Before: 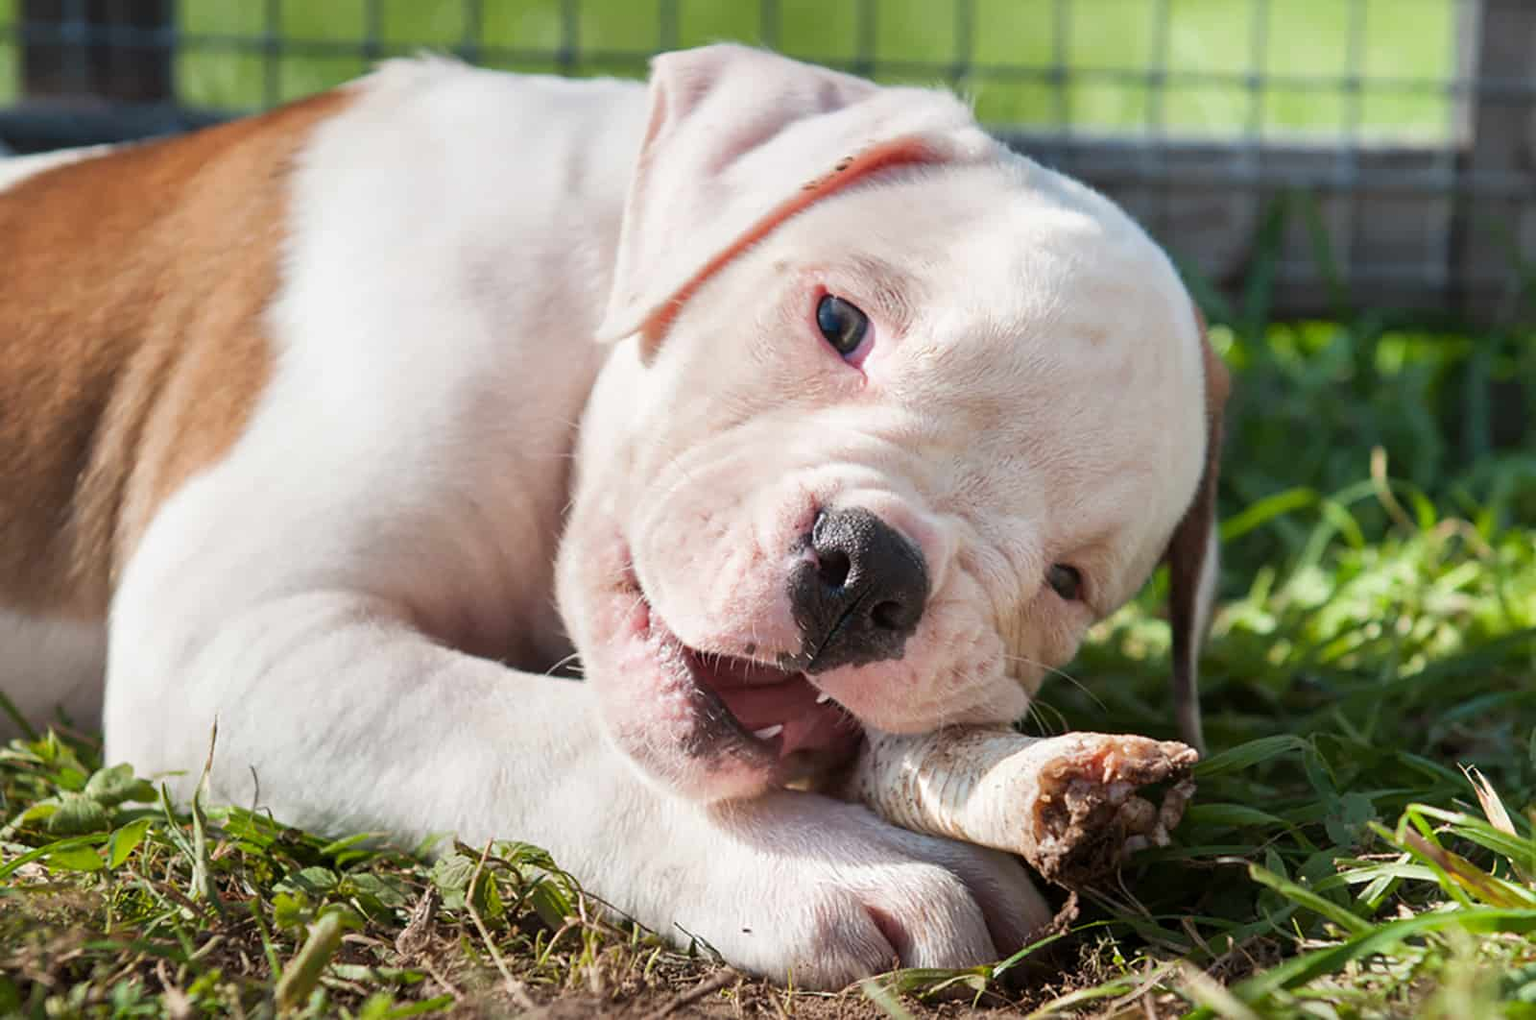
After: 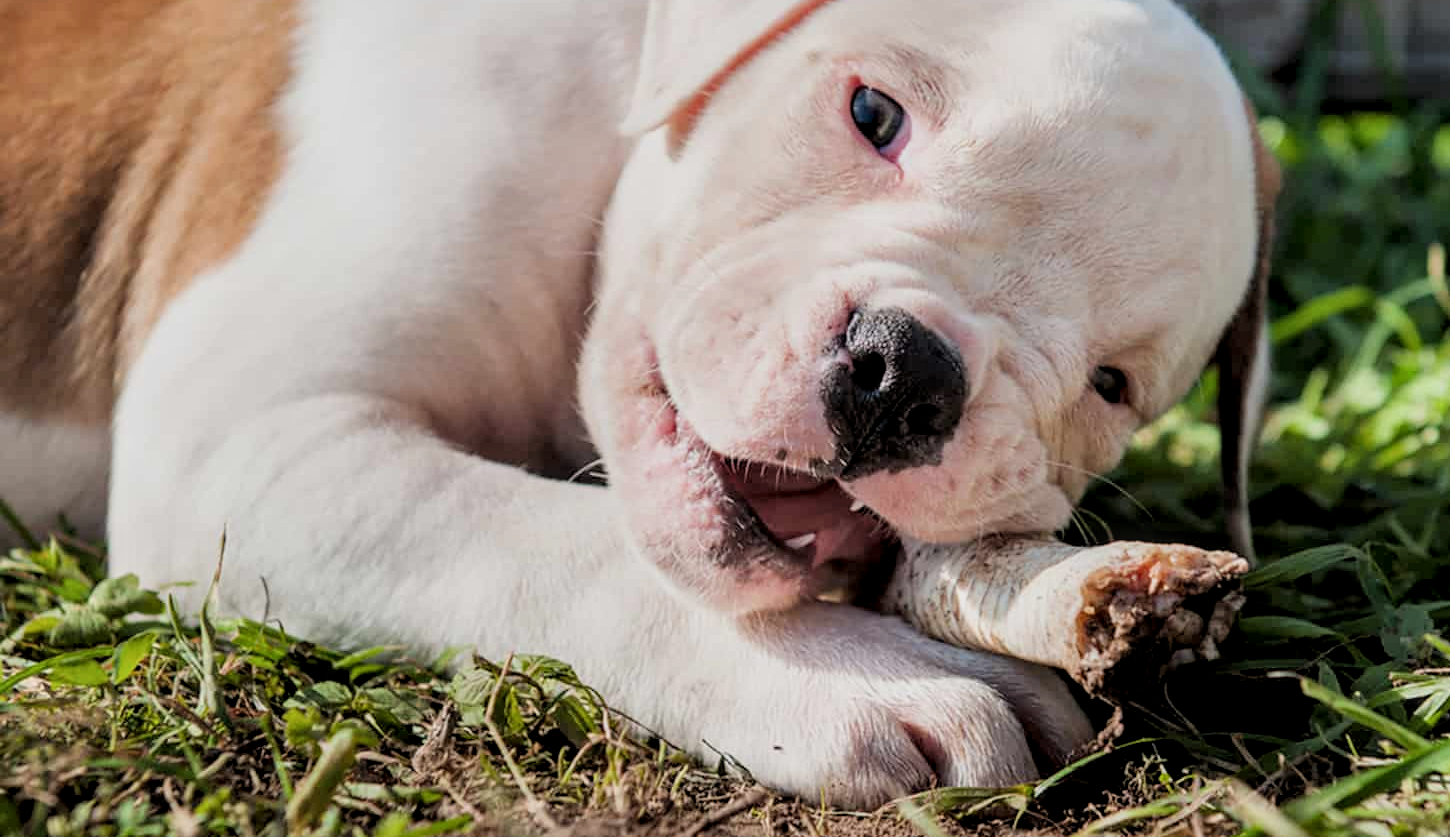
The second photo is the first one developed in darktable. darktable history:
local contrast: detail 130%
filmic rgb: black relative exposure -7.59 EV, white relative exposure 4.6 EV, threshold 2.99 EV, target black luminance 0%, hardness 3.57, latitude 50.45%, contrast 1.026, highlights saturation mix 9.8%, shadows ↔ highlights balance -0.144%, add noise in highlights 0.001, color science v3 (2019), use custom middle-gray values true, contrast in highlights soft, enable highlight reconstruction true
crop: top 20.829%, right 9.316%, bottom 0.282%
